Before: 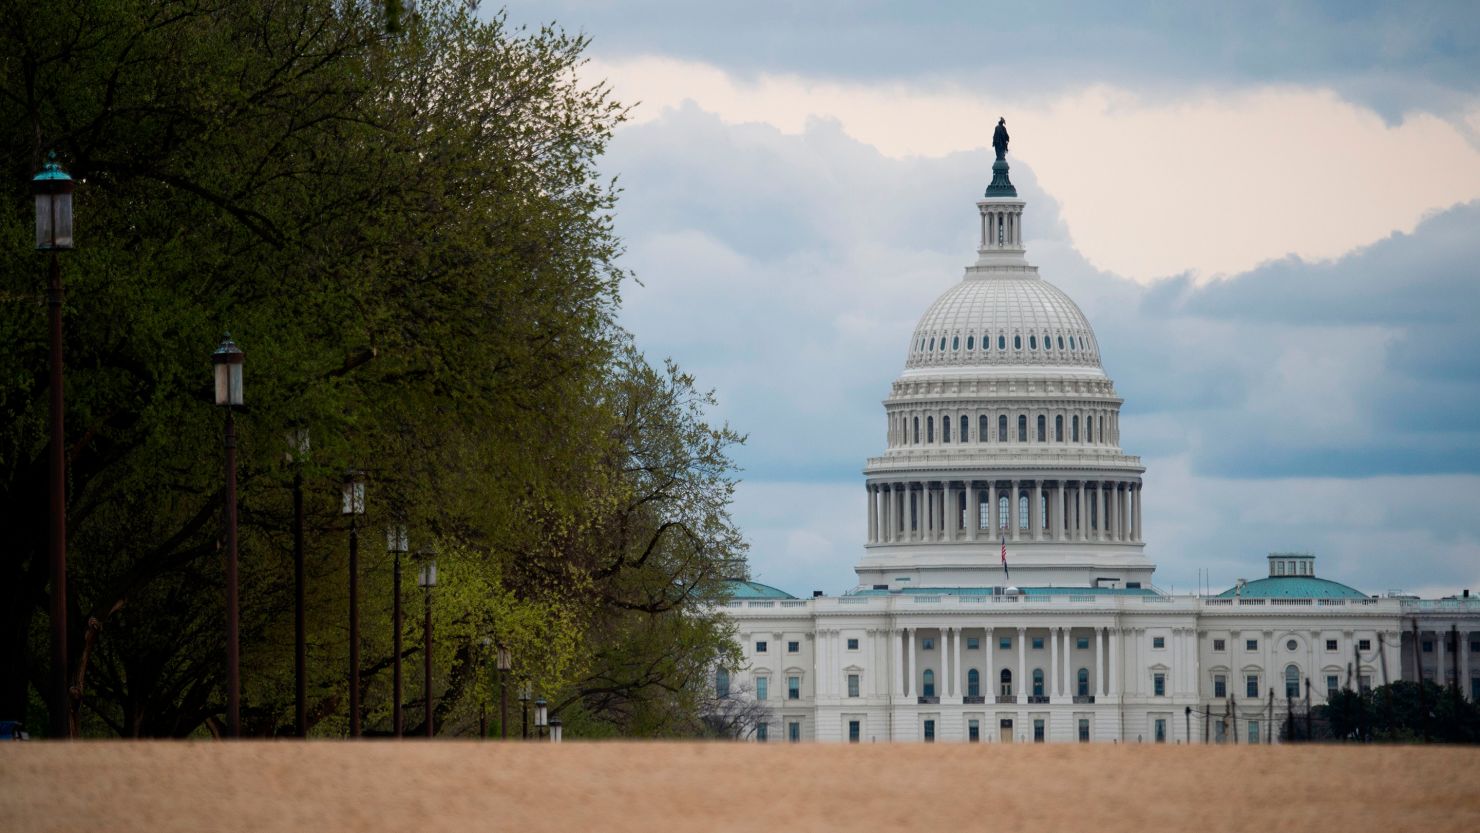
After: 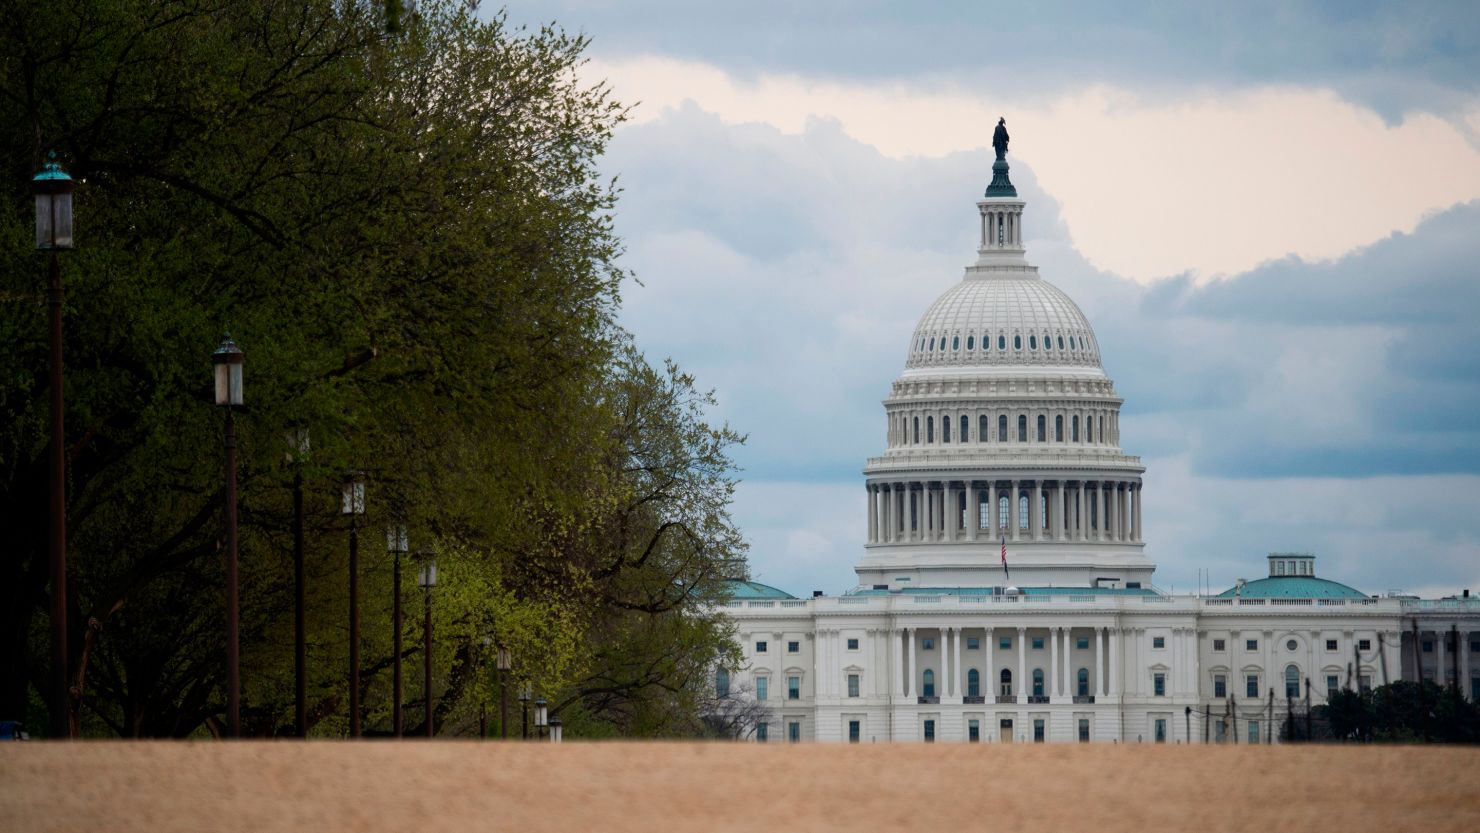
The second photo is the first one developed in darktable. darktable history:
contrast brightness saturation: contrast 0.071
